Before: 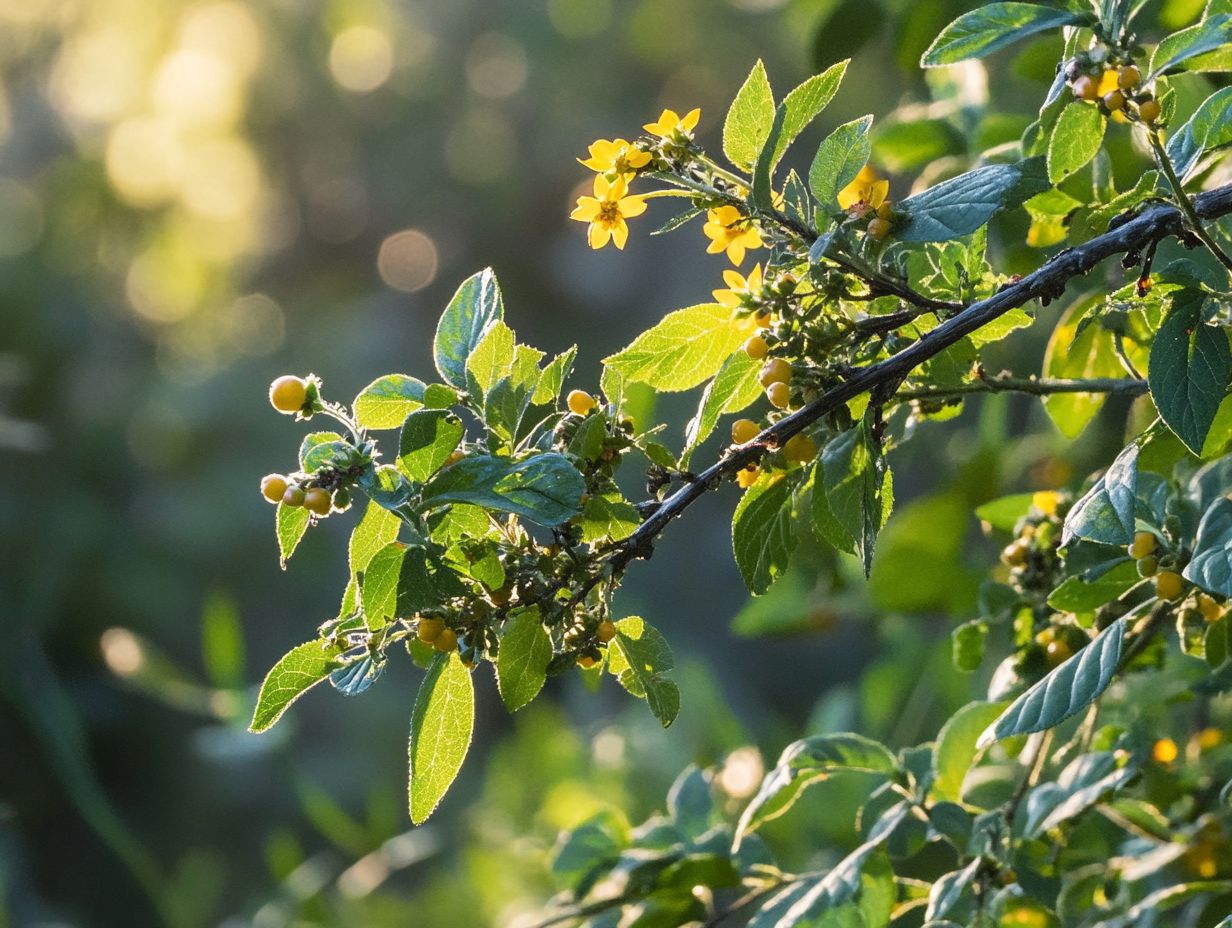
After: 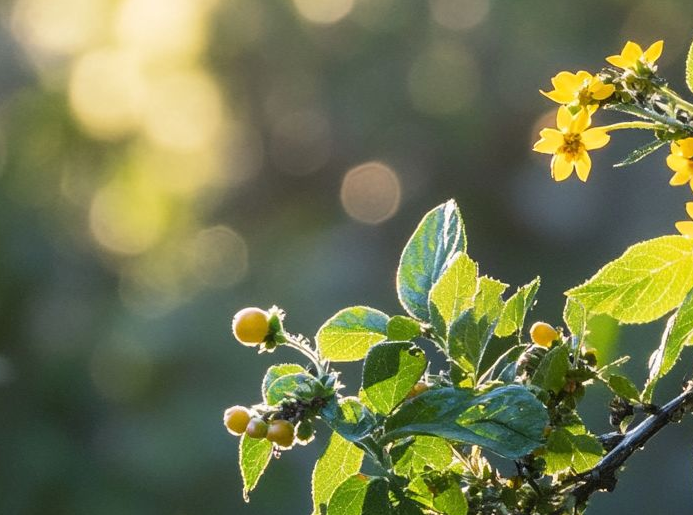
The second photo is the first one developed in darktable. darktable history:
crop and rotate: left 3.066%, top 7.402%, right 40.616%, bottom 37.047%
